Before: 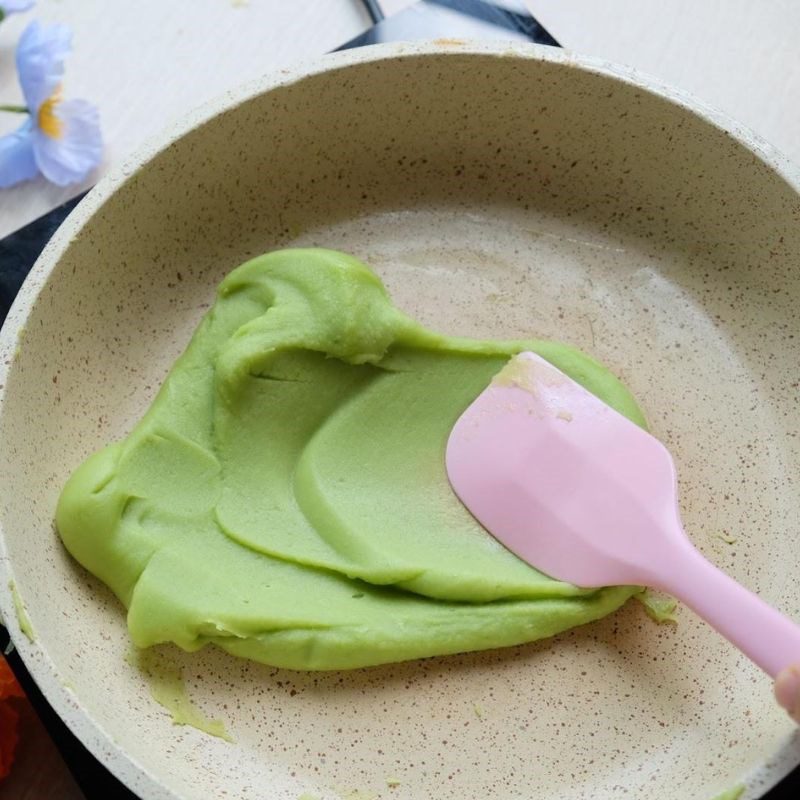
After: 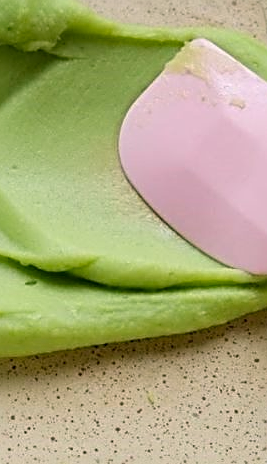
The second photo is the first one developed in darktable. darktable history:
color correction: highlights a* 4.31, highlights b* 4.95, shadows a* -7.51, shadows b* 4.97
sharpen: radius 3.006, amount 0.769
crop: left 40.997%, top 39.207%, right 25.606%, bottom 2.668%
